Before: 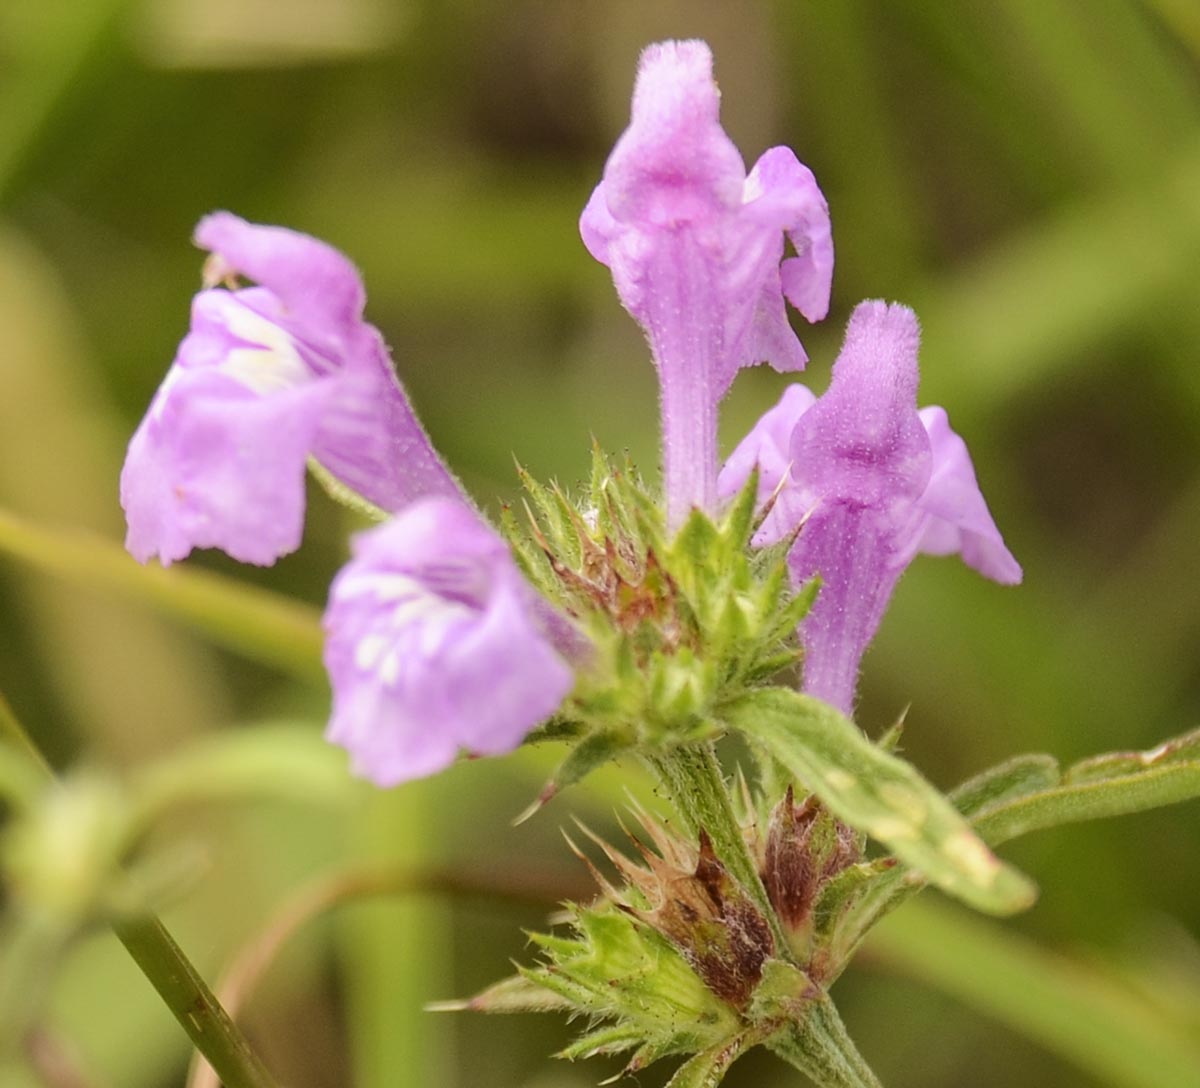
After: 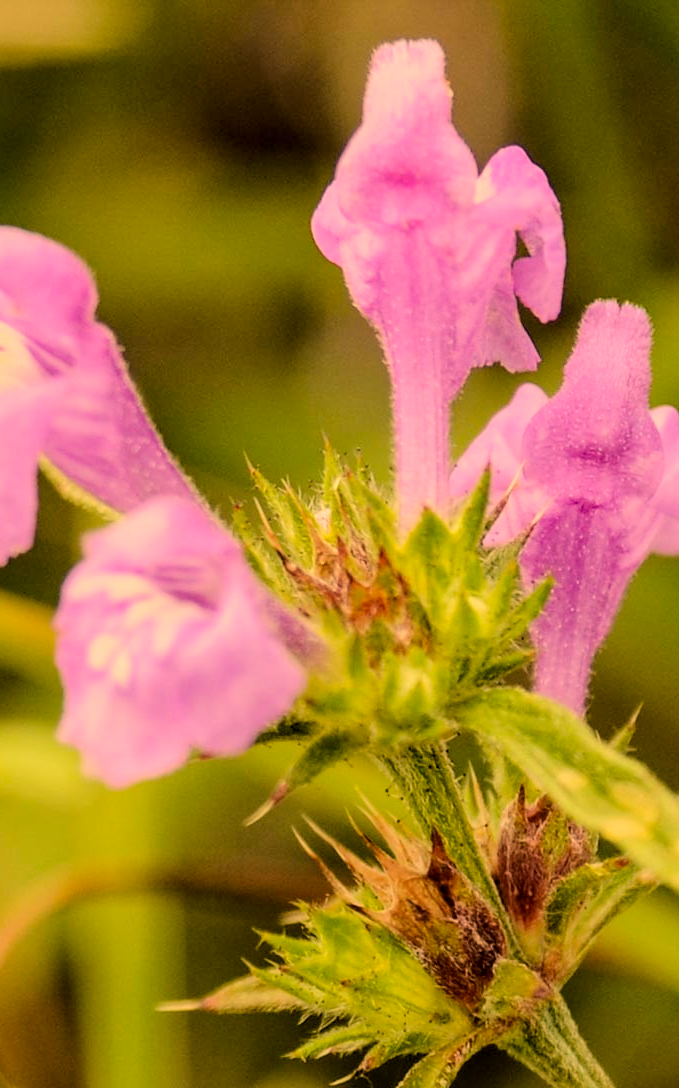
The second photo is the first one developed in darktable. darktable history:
crop and rotate: left 22.347%, right 21.031%
color correction: highlights a* 14.91, highlights b* 31.04
local contrast: on, module defaults
shadows and highlights: shadows 25.74, highlights -26.06
filmic rgb: black relative exposure -5.11 EV, white relative exposure 3.95 EV, threshold 3 EV, hardness 2.89, contrast 1.299, color science v6 (2022), iterations of high-quality reconstruction 0, enable highlight reconstruction true
